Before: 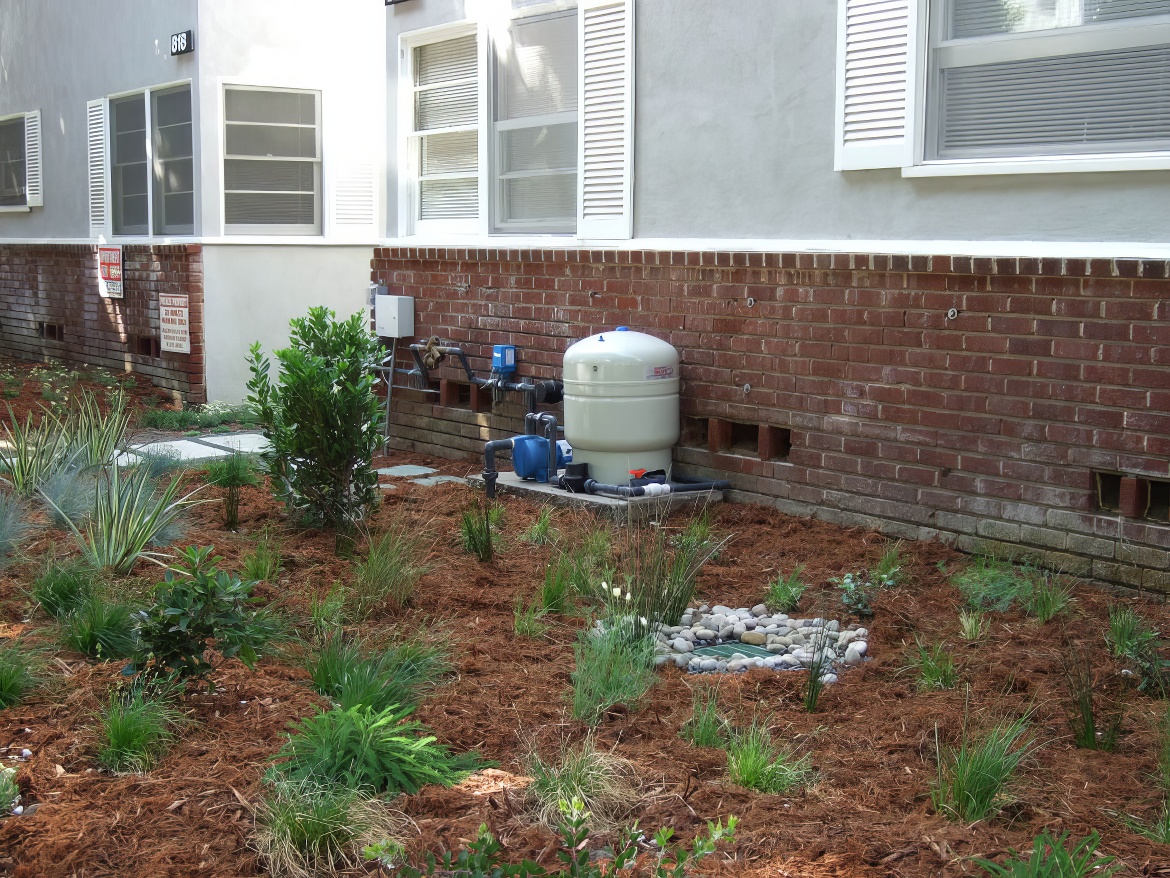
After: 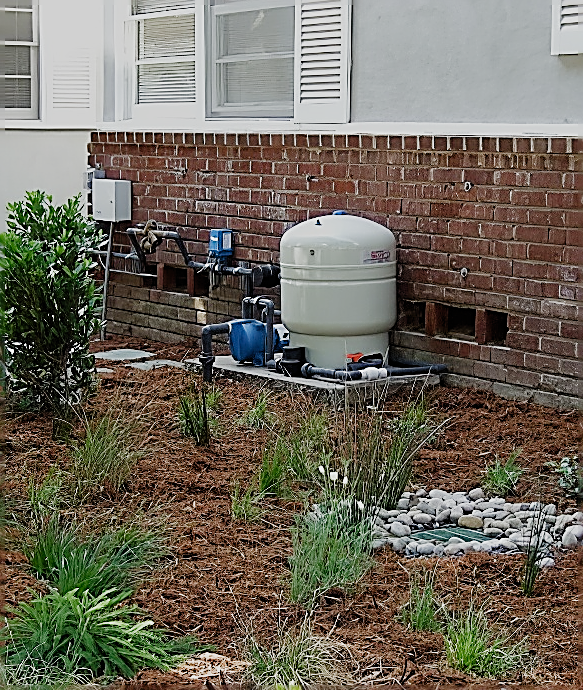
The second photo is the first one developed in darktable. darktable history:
sharpen: amount 1.992
filmic rgb: black relative exposure -7.37 EV, white relative exposure 5.06 EV, hardness 3.19, add noise in highlights 0.002, preserve chrominance no, color science v3 (2019), use custom middle-gray values true, iterations of high-quality reconstruction 0, contrast in highlights soft
crop and rotate: angle 0.012°, left 24.223%, top 13.237%, right 25.908%, bottom 8.053%
